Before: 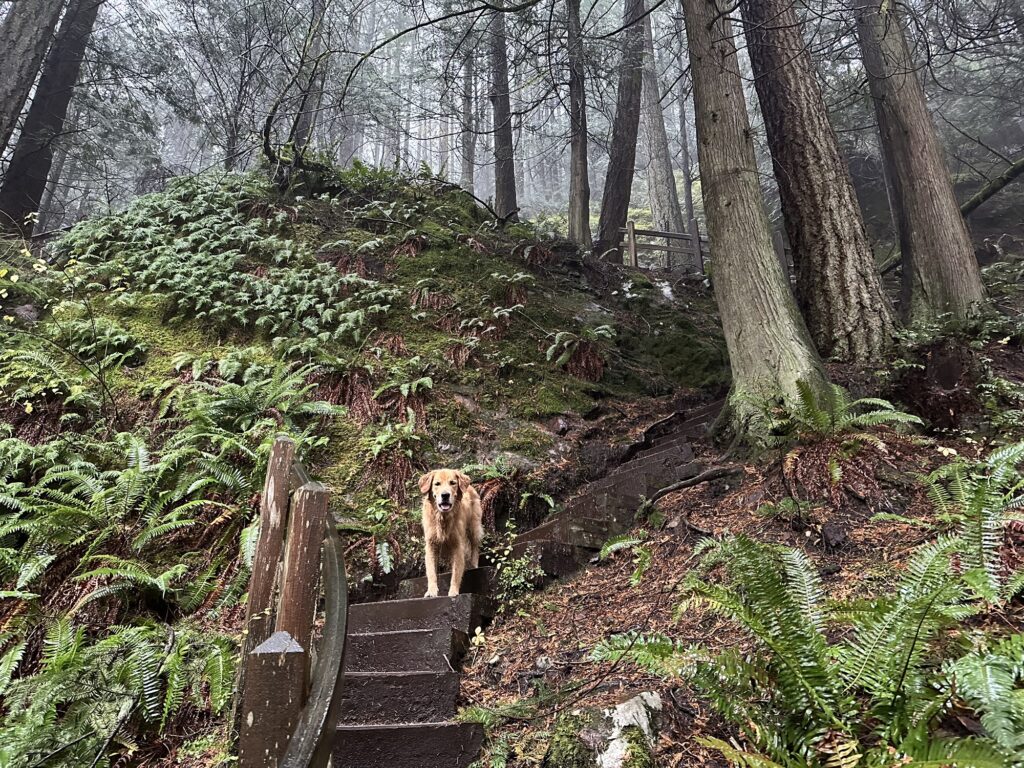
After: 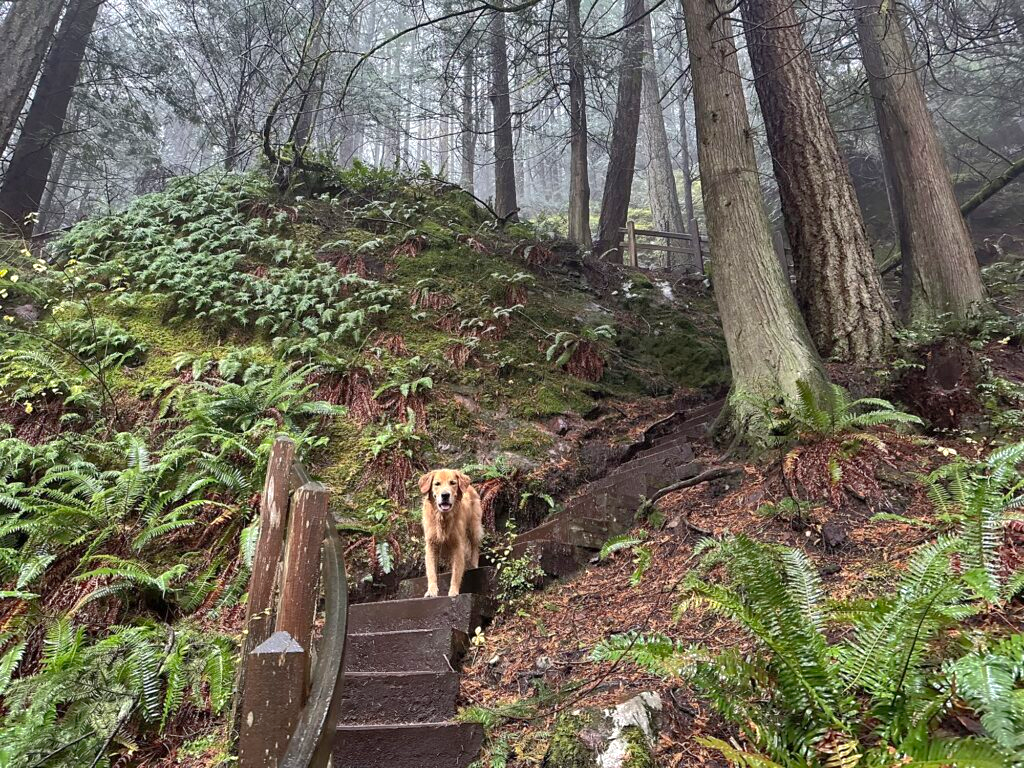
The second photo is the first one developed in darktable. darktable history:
shadows and highlights: on, module defaults
exposure: exposure 0.161 EV, compensate highlight preservation false
